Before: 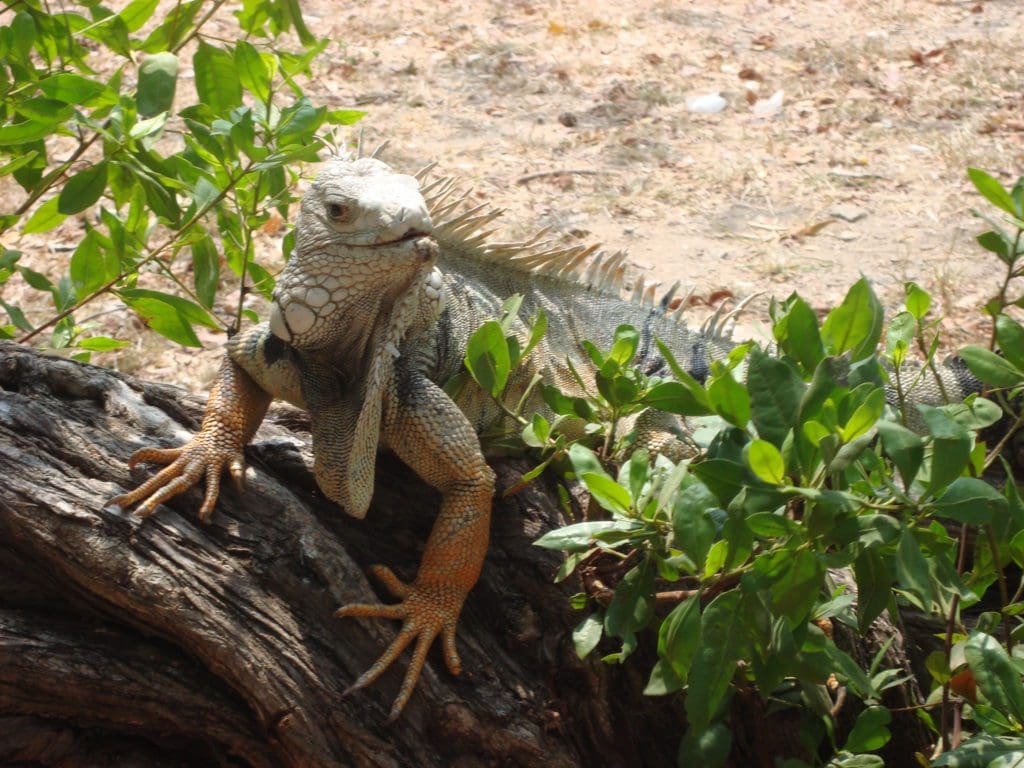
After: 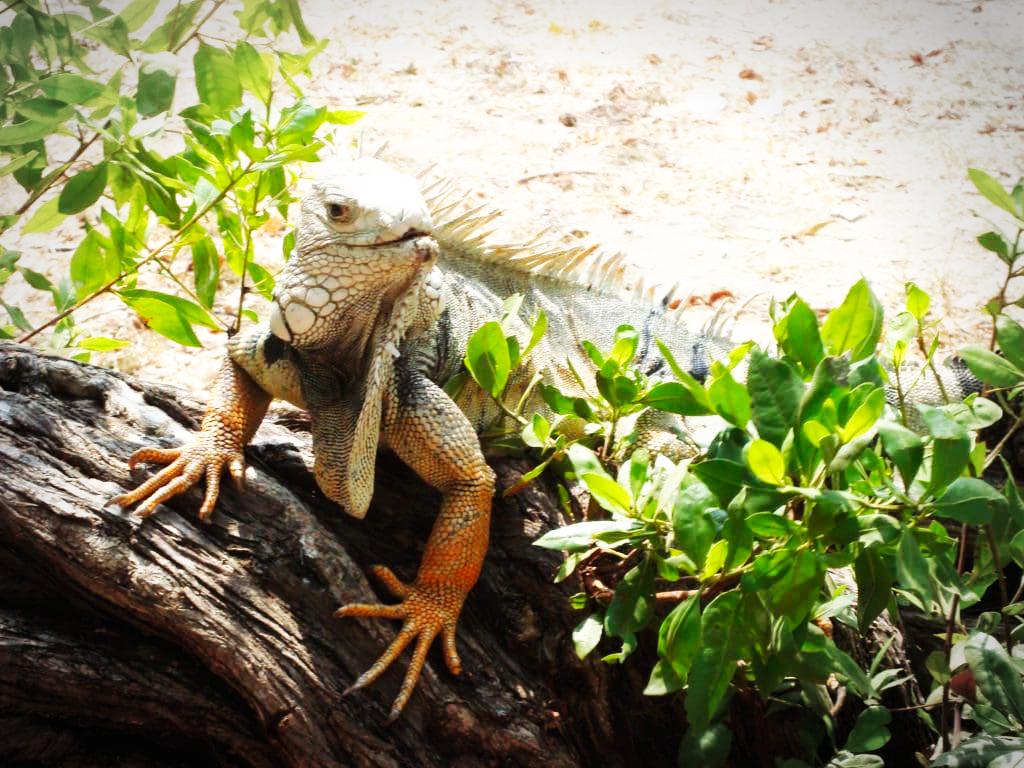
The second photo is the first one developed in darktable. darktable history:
vignetting: automatic ratio true
base curve: curves: ch0 [(0, 0) (0.007, 0.004) (0.027, 0.03) (0.046, 0.07) (0.207, 0.54) (0.442, 0.872) (0.673, 0.972) (1, 1)], preserve colors none
